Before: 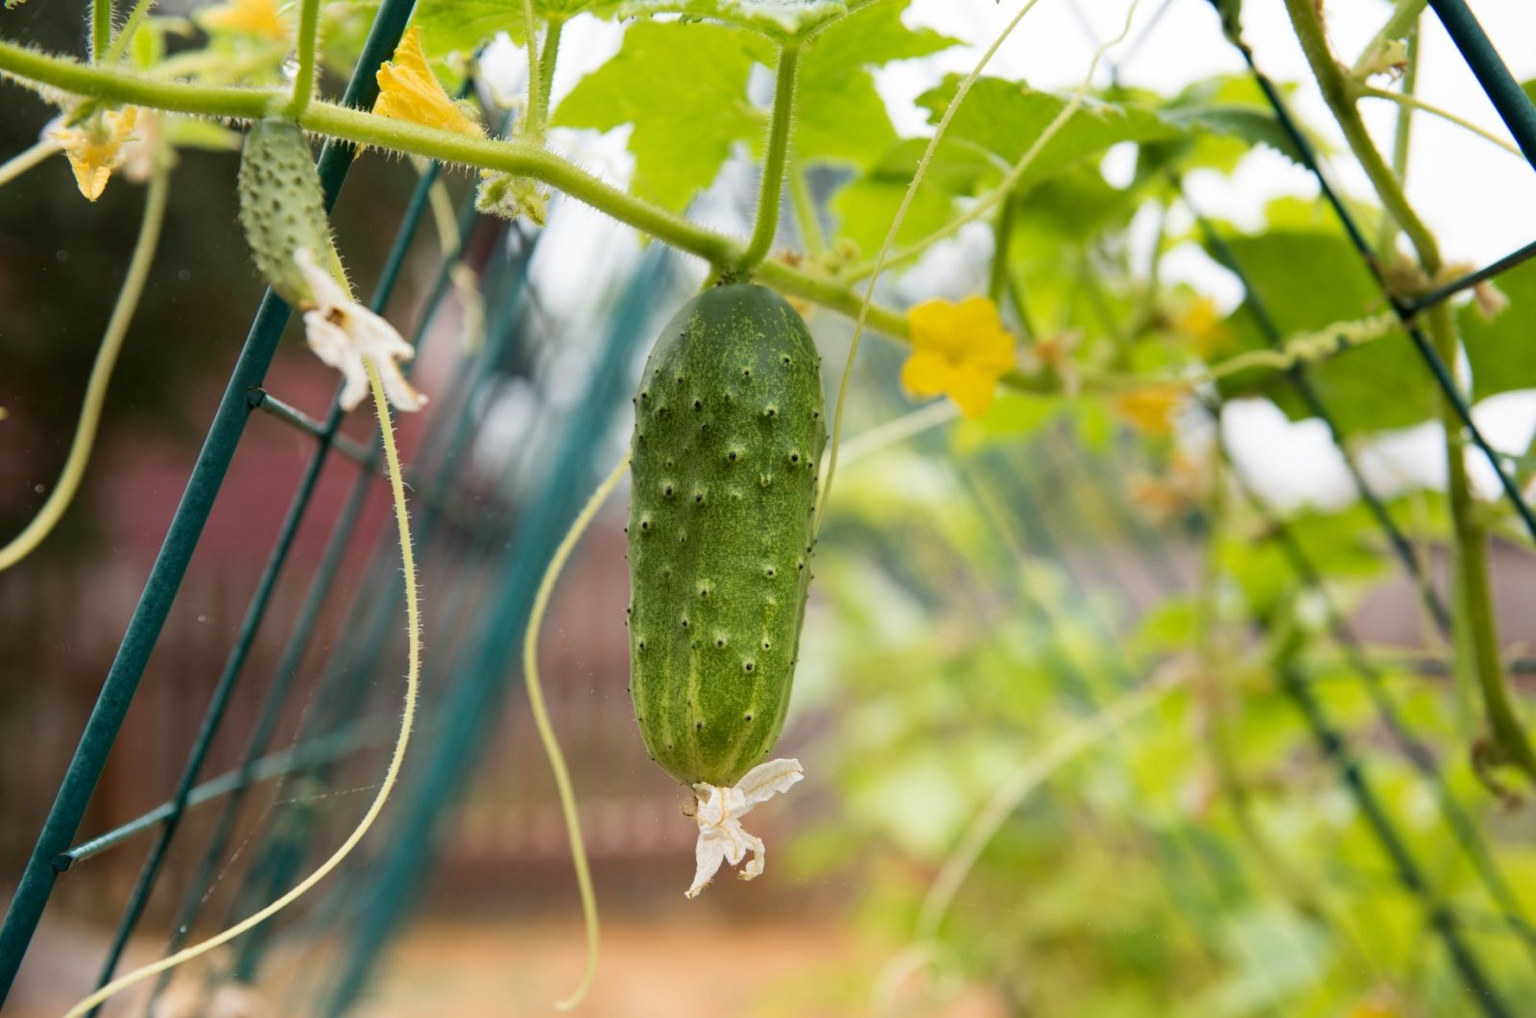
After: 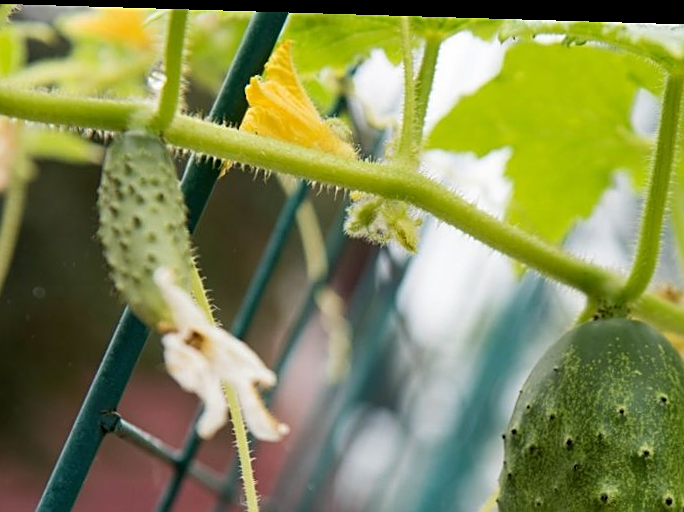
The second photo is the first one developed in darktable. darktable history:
rotate and perspective: rotation 1.72°, automatic cropping off
sharpen: on, module defaults
crop and rotate: left 10.817%, top 0.062%, right 47.194%, bottom 53.626%
